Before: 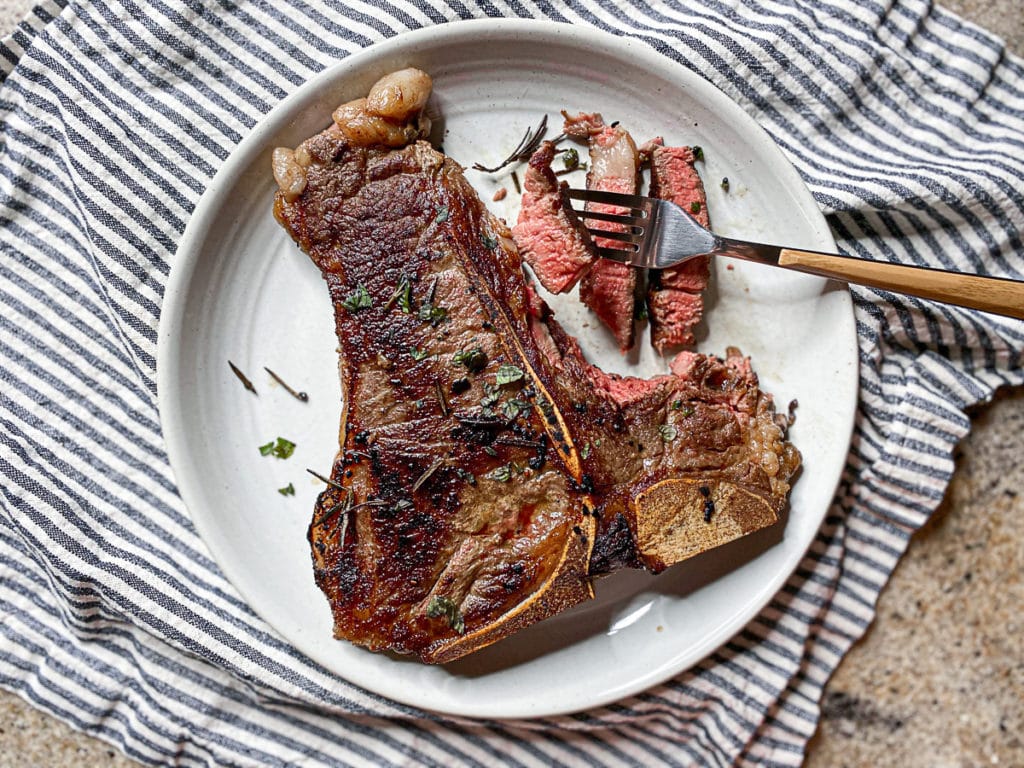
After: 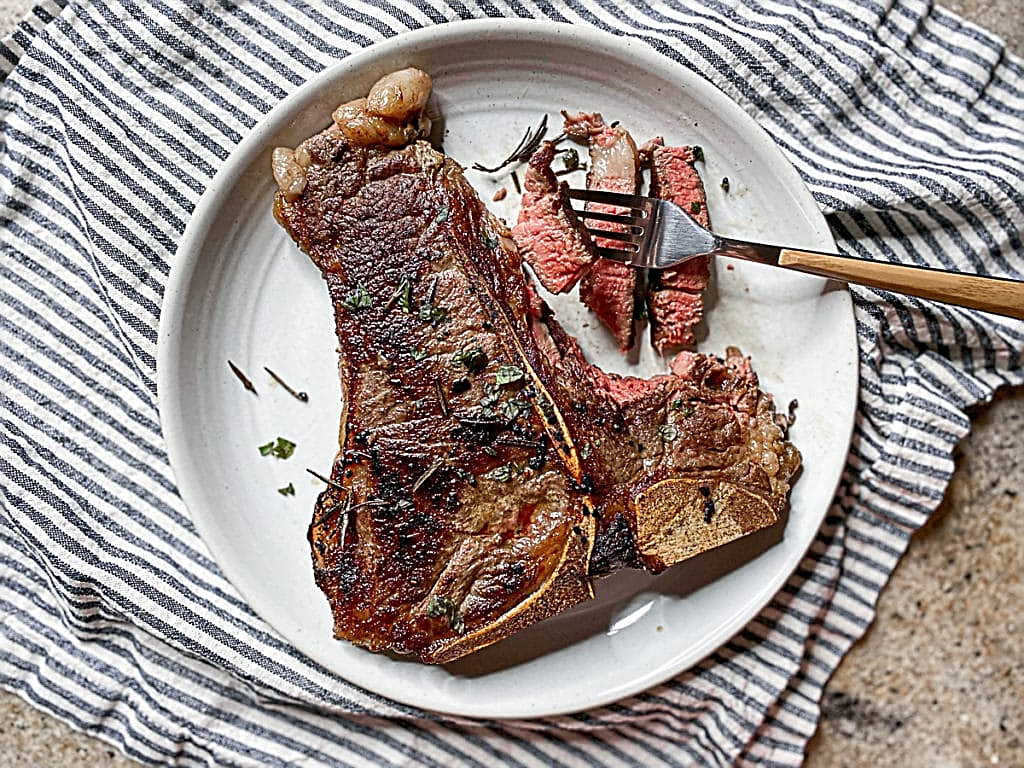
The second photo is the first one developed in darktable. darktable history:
color zones: curves: ch0 [(0, 0.5) (0.143, 0.5) (0.286, 0.456) (0.429, 0.5) (0.571, 0.5) (0.714, 0.5) (0.857, 0.5) (1, 0.5)]; ch1 [(0, 0.5) (0.143, 0.5) (0.286, 0.422) (0.429, 0.5) (0.571, 0.5) (0.714, 0.5) (0.857, 0.5) (1, 0.5)]
sharpen: amount 1.002
